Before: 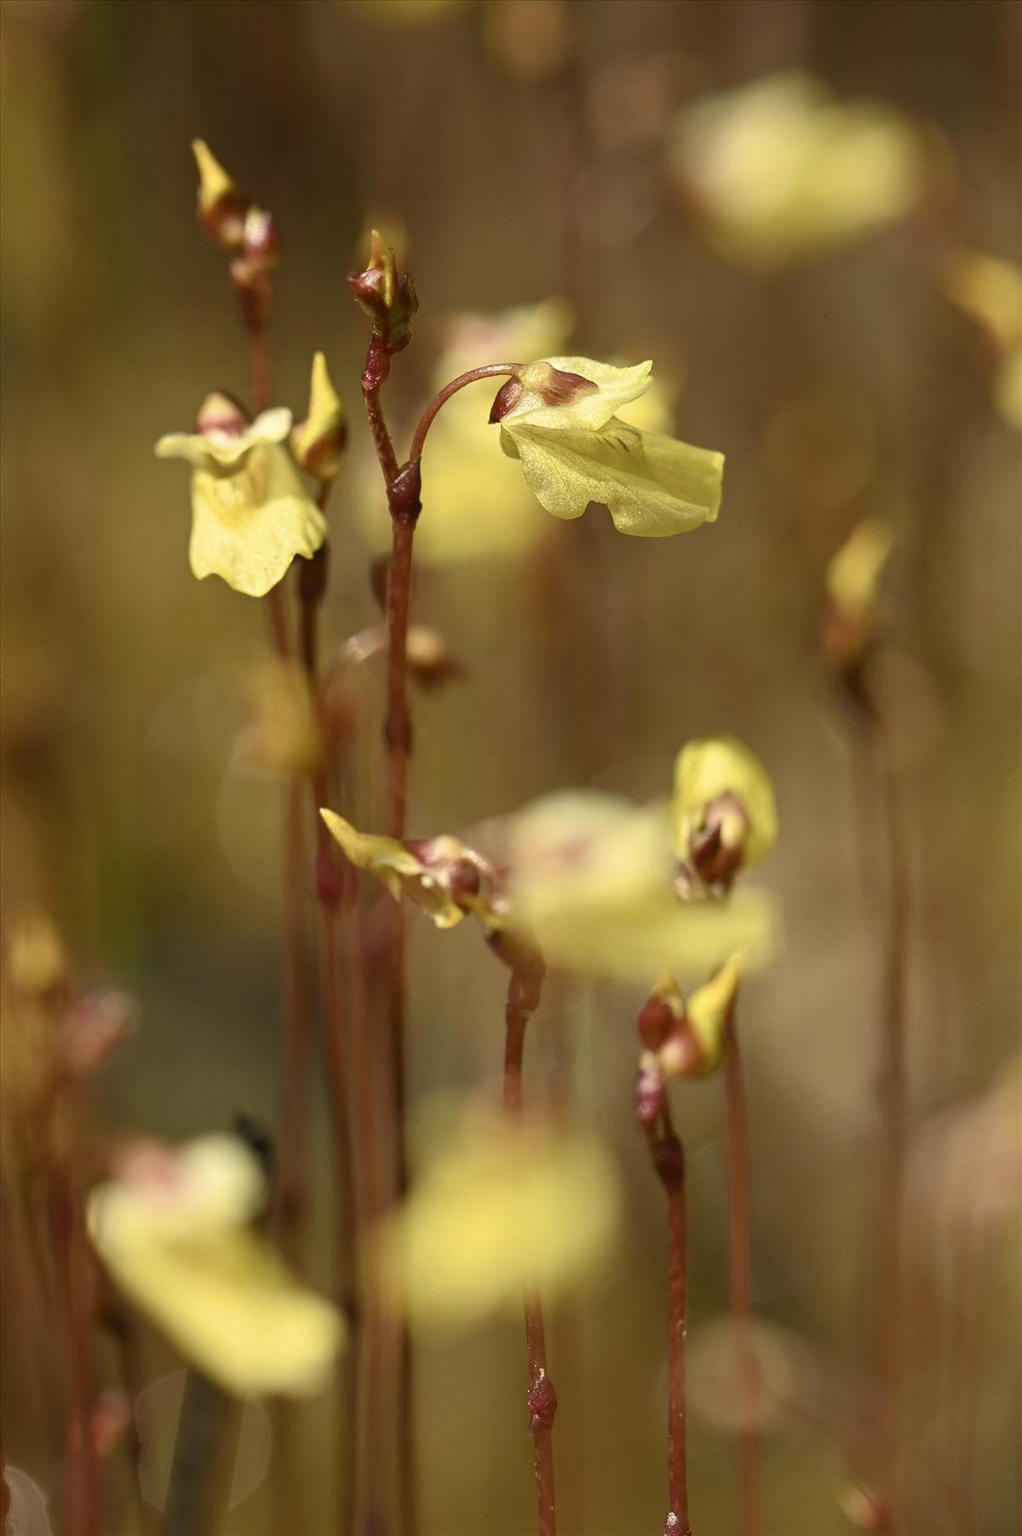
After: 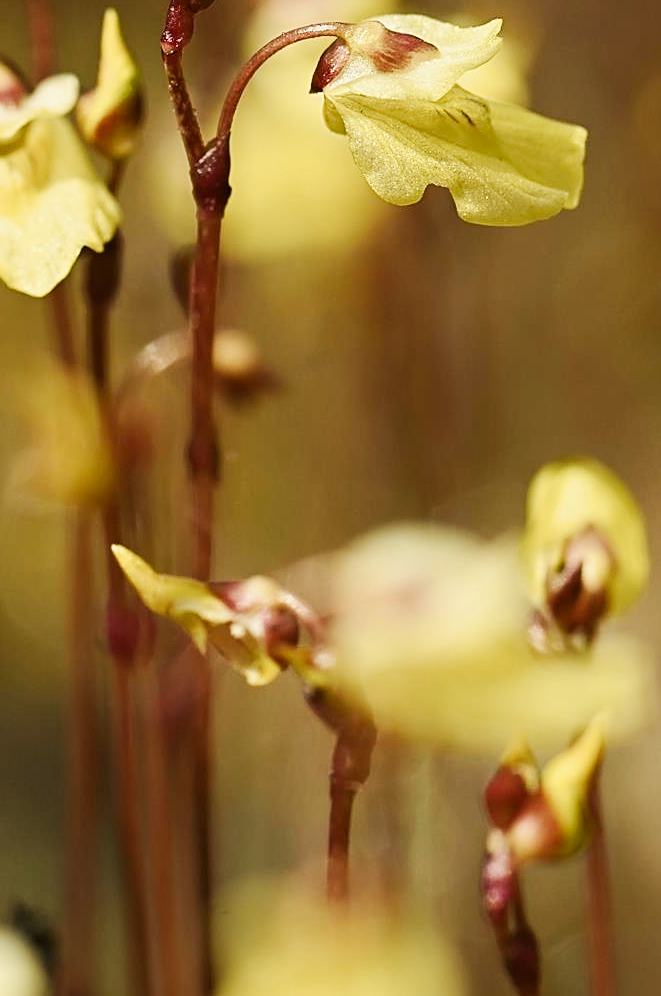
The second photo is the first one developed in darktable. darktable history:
tone curve: curves: ch0 [(0, 0) (0.078, 0.052) (0.236, 0.22) (0.427, 0.472) (0.508, 0.586) (0.654, 0.742) (0.793, 0.851) (0.994, 0.974)]; ch1 [(0, 0) (0.161, 0.092) (0.35, 0.33) (0.392, 0.392) (0.456, 0.456) (0.505, 0.502) (0.537, 0.518) (0.553, 0.534) (0.602, 0.579) (0.718, 0.718) (1, 1)]; ch2 [(0, 0) (0.346, 0.362) (0.411, 0.412) (0.502, 0.502) (0.531, 0.521) (0.586, 0.59) (0.621, 0.604) (1, 1)], preserve colors none
crop and rotate: left 22.018%, top 22.446%, right 22.827%, bottom 22.271%
sharpen: amount 0.499
